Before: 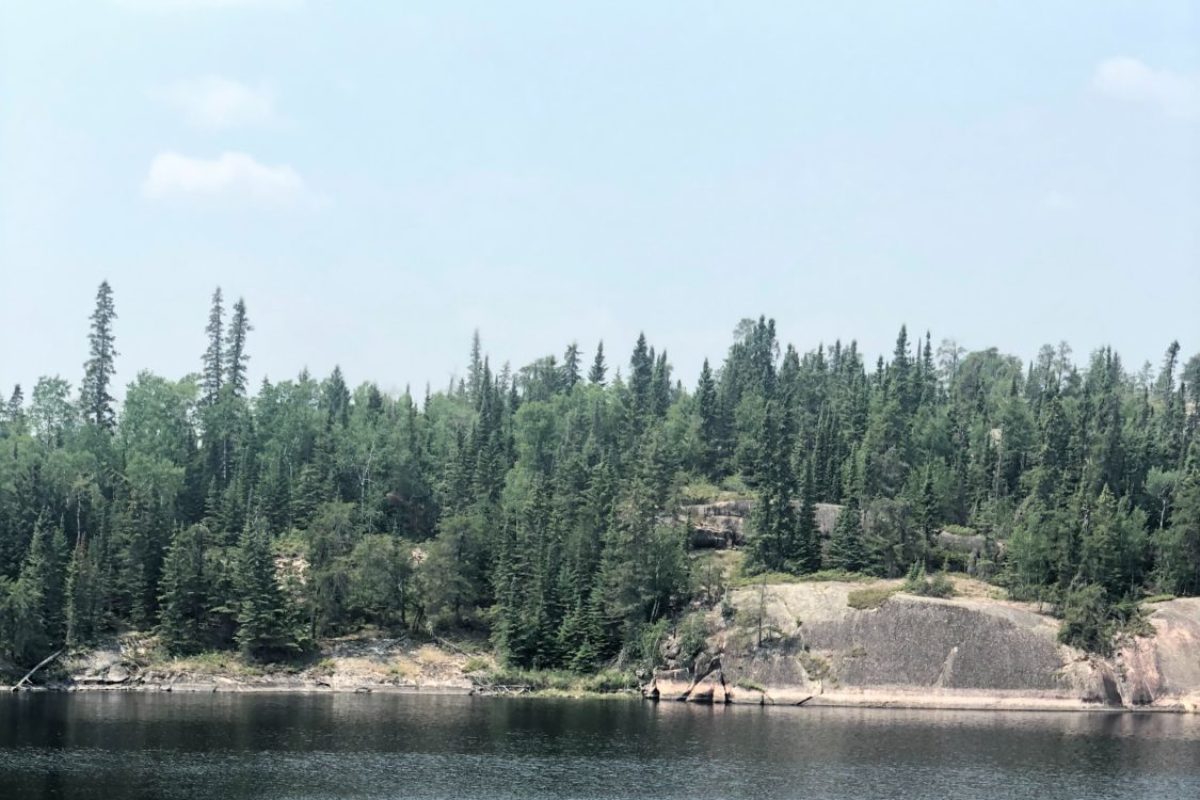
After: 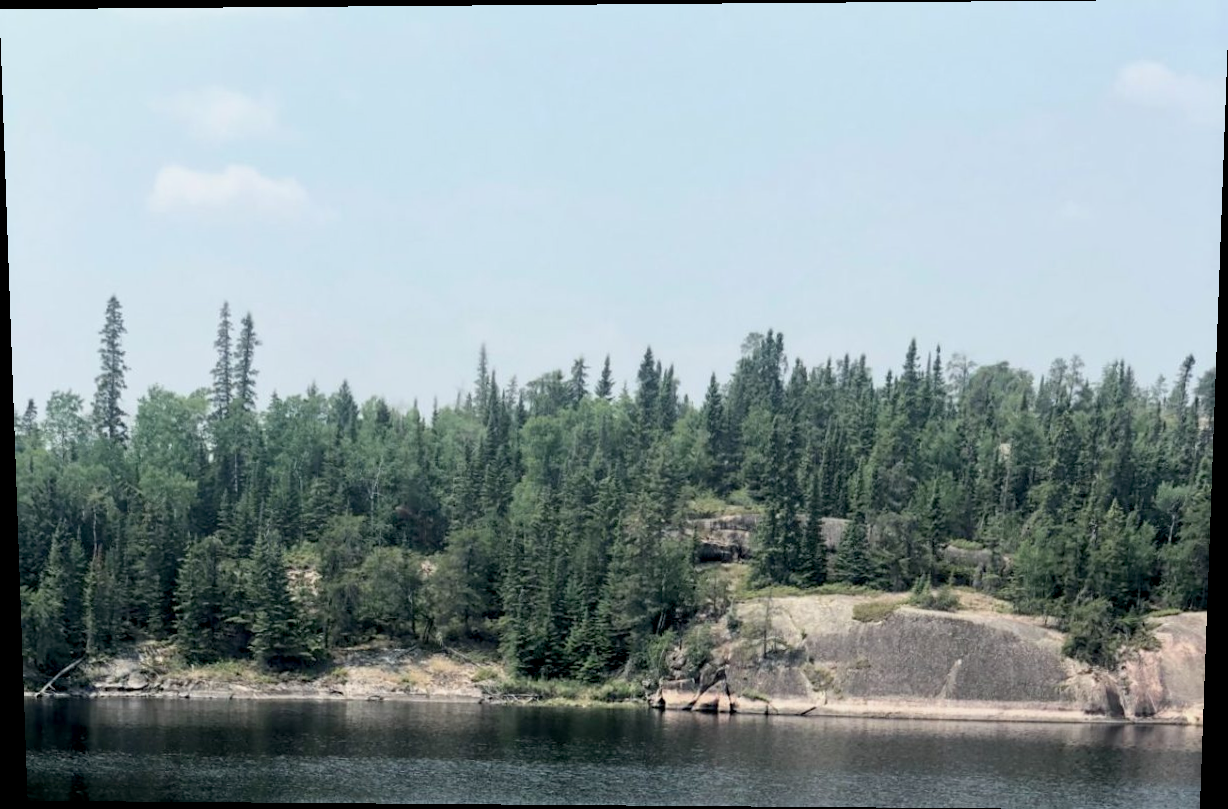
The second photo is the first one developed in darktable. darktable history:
exposure: black level correction 0.009, exposure -0.159 EV, compensate highlight preservation false
white balance: emerald 1
fill light: on, module defaults
base curve: preserve colors none
rotate and perspective: lens shift (vertical) 0.048, lens shift (horizontal) -0.024, automatic cropping off
